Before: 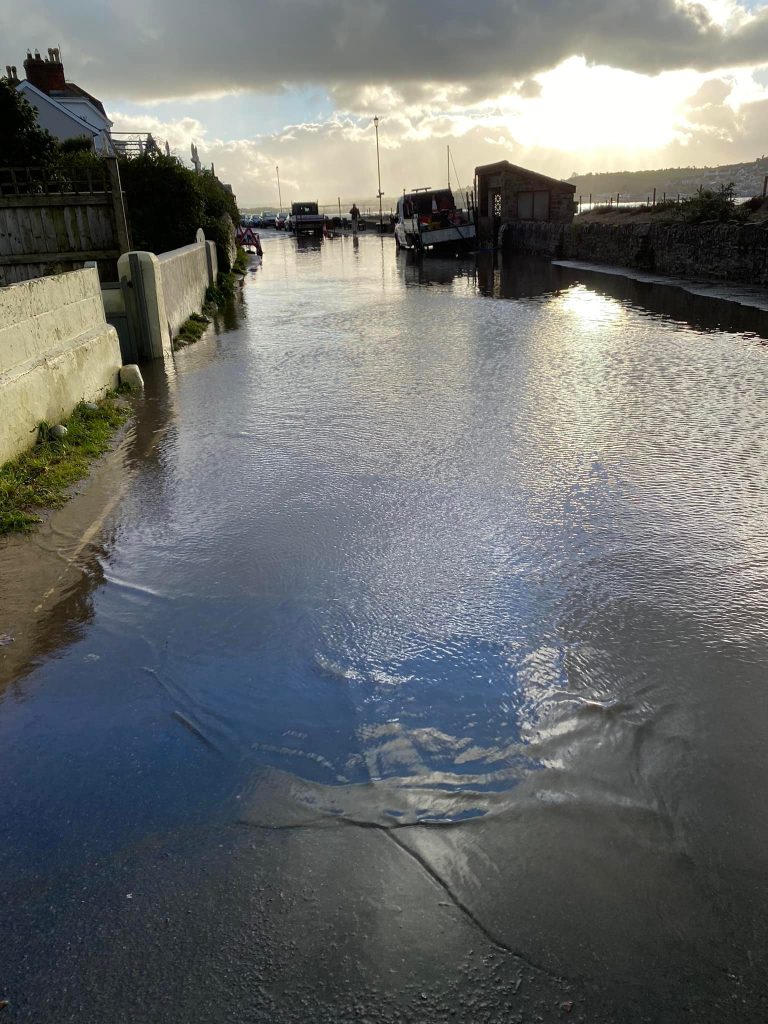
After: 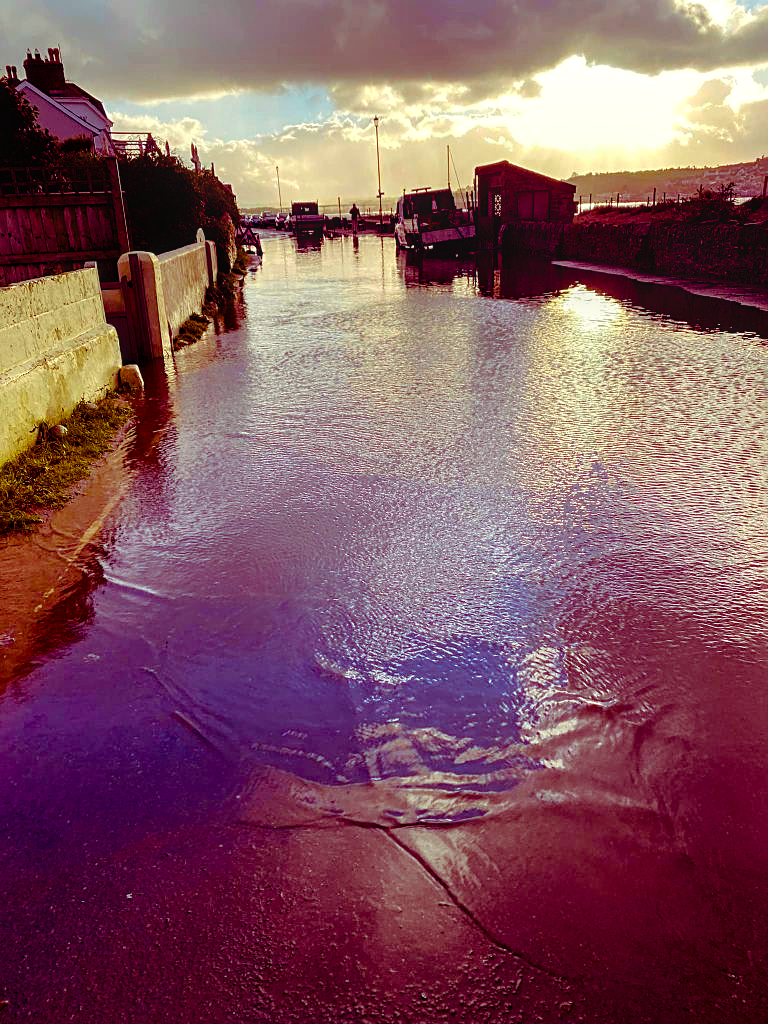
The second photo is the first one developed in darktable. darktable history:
color balance rgb: shadows lift › luminance -18.869%, shadows lift › chroma 35.311%, highlights gain › luminance 6.191%, highlights gain › chroma 2.636%, highlights gain › hue 92.54°, linear chroma grading › global chroma 39.641%, perceptual saturation grading › global saturation 20.479%, perceptual saturation grading › highlights -19.885%, perceptual saturation grading › shadows 29.454%, global vibrance 20%
local contrast: on, module defaults
sharpen: on, module defaults
